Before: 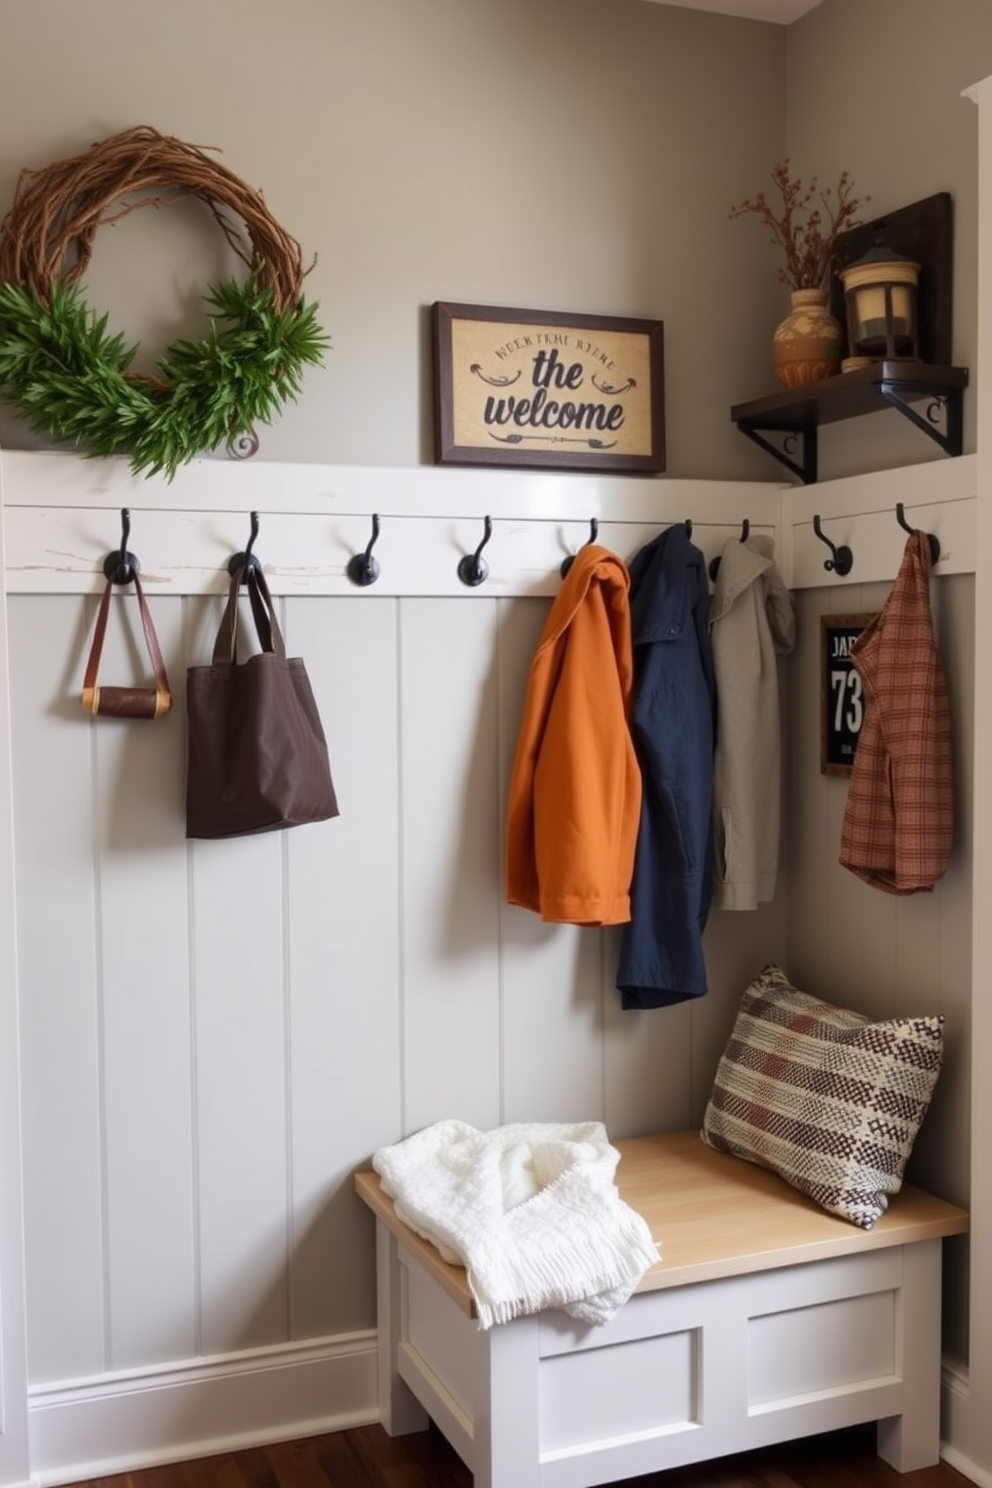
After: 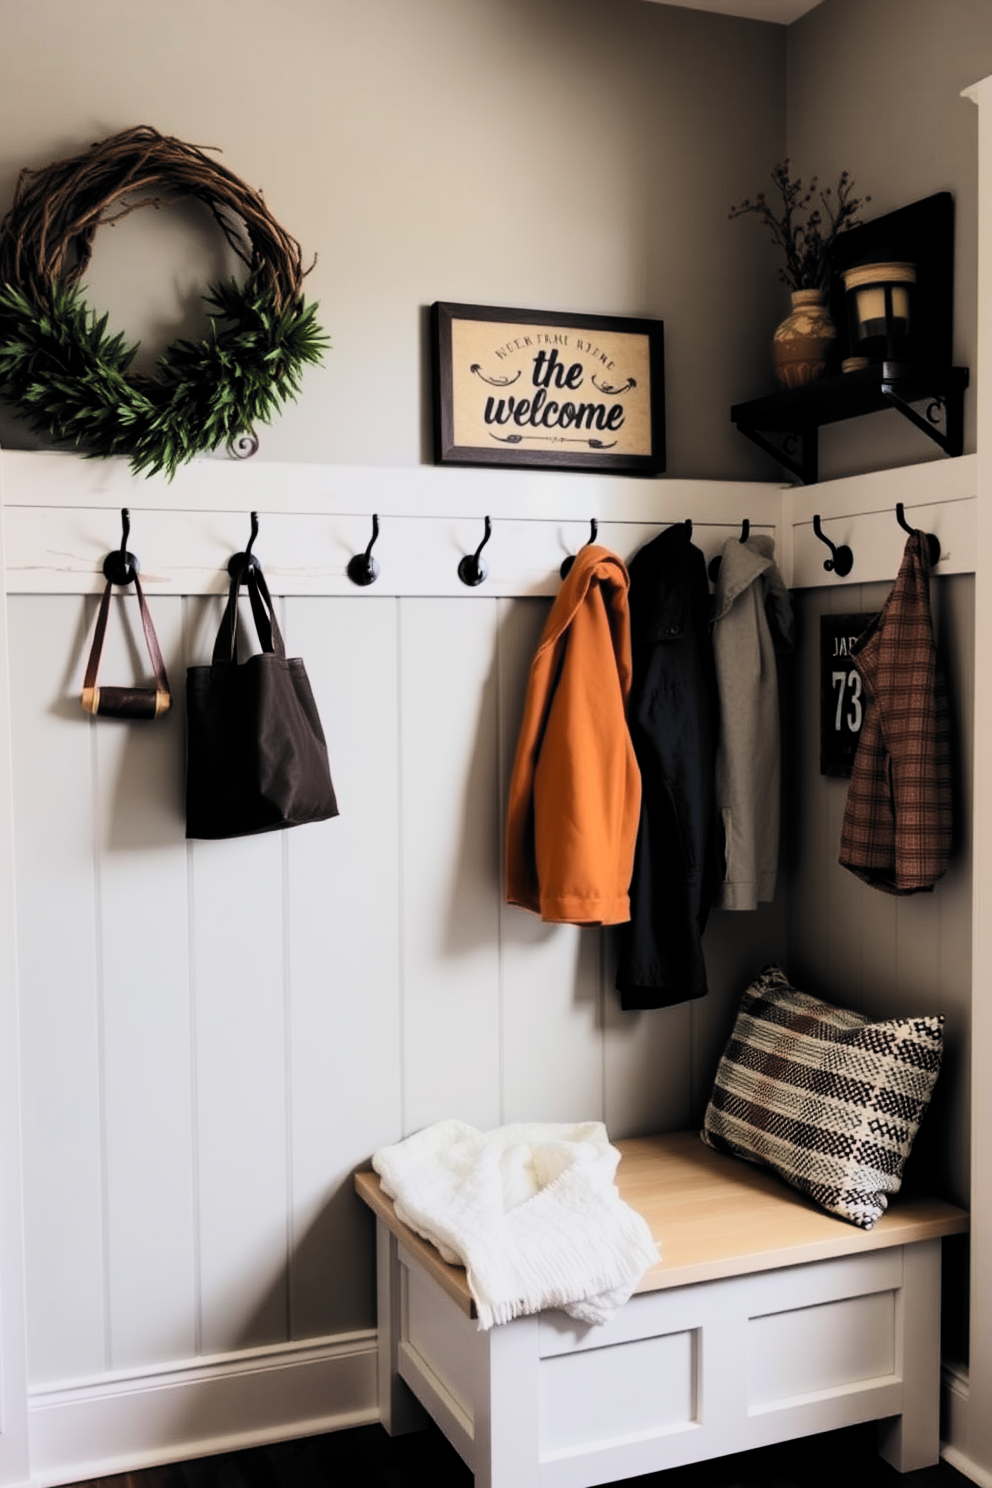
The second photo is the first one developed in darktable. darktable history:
filmic rgb: black relative exposure -5.01 EV, white relative exposure 3.98 EV, hardness 2.89, contrast 1.412, highlights saturation mix -31.45%, color science v6 (2022)
tone curve: curves: ch0 [(0, 0) (0.055, 0.031) (0.282, 0.215) (0.729, 0.785) (1, 1)], color space Lab, linked channels, preserve colors none
